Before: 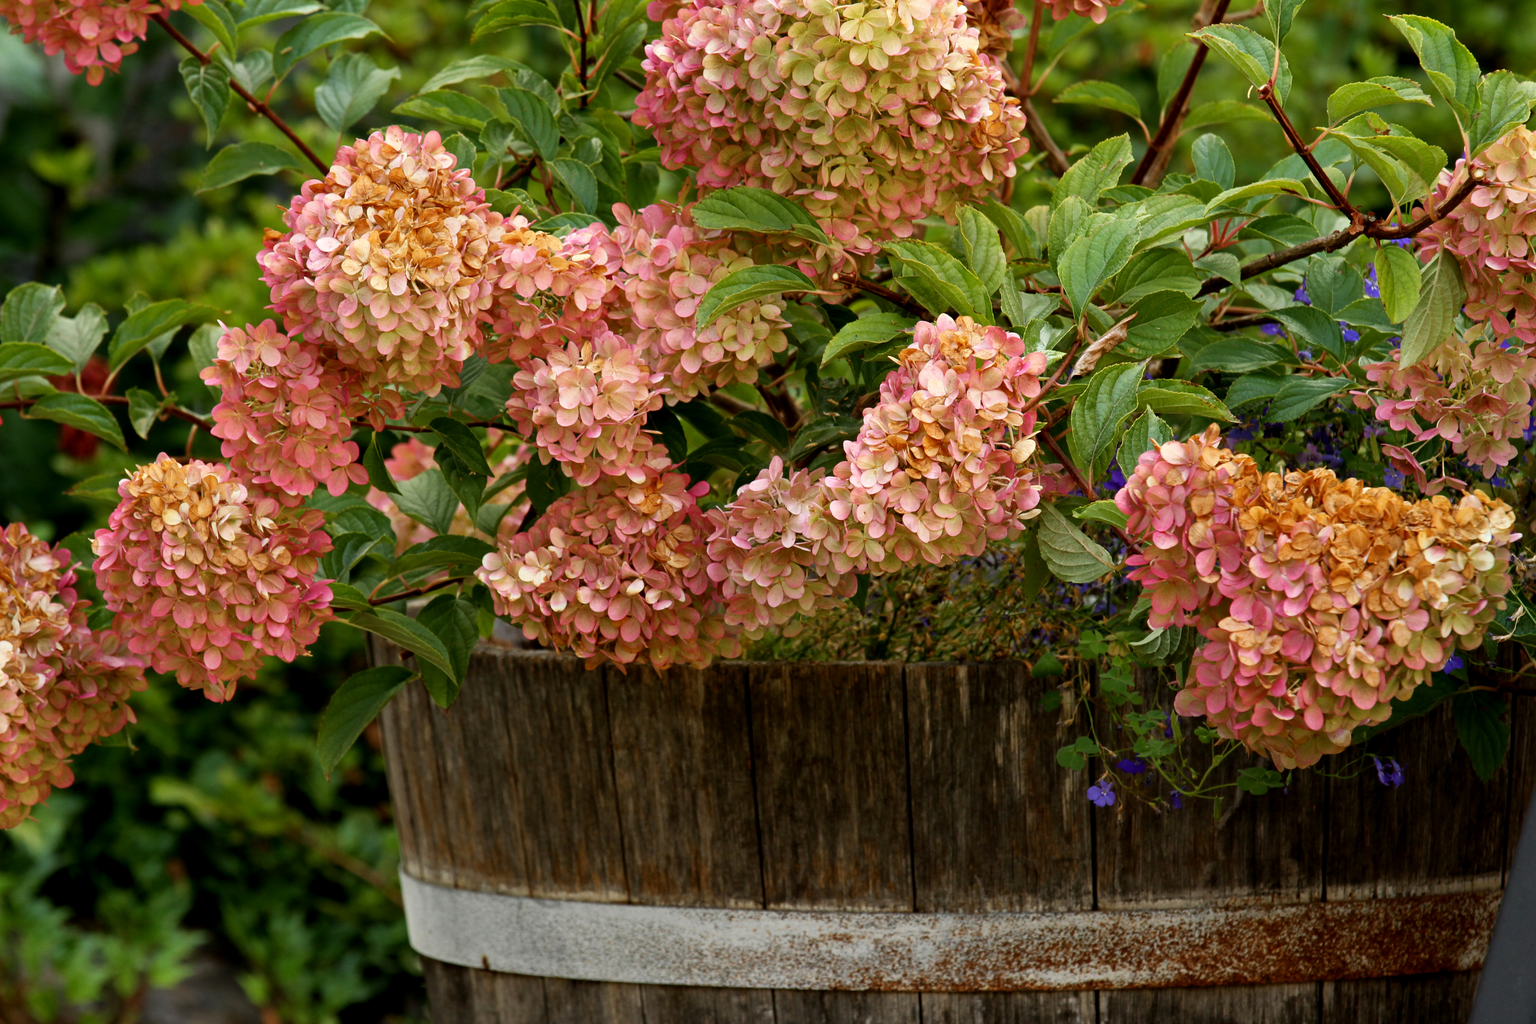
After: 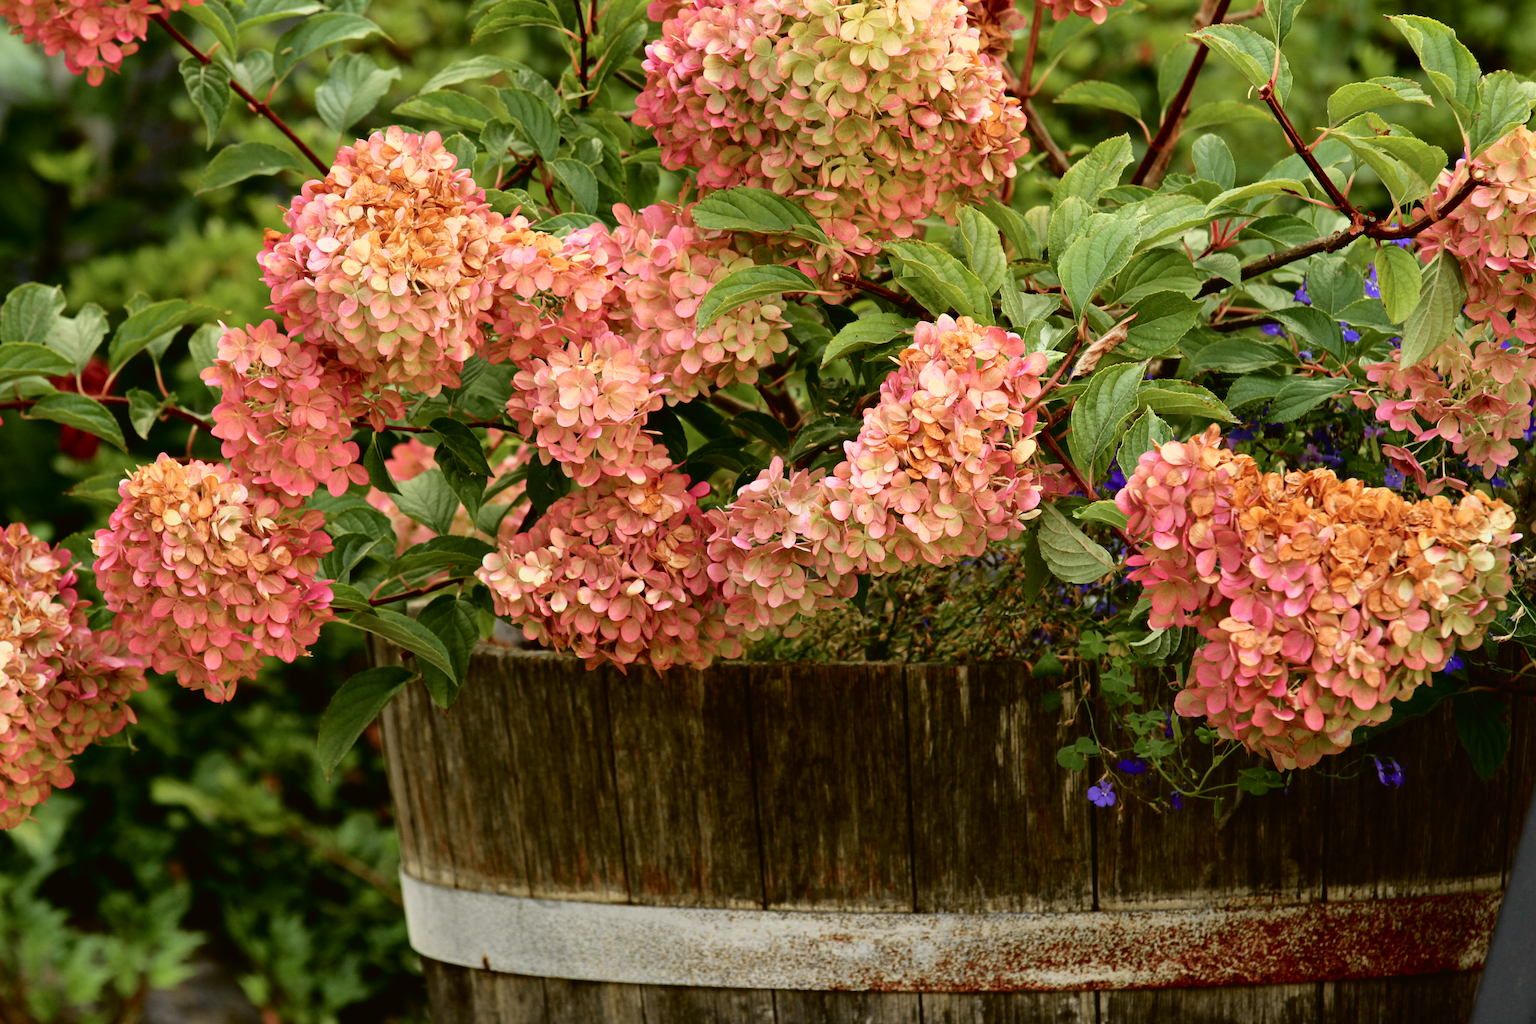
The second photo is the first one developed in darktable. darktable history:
tone curve: curves: ch0 [(0, 0.021) (0.049, 0.044) (0.152, 0.14) (0.328, 0.377) (0.473, 0.543) (0.641, 0.705) (0.85, 0.894) (1, 0.969)]; ch1 [(0, 0) (0.302, 0.331) (0.427, 0.433) (0.472, 0.47) (0.502, 0.503) (0.527, 0.524) (0.564, 0.591) (0.602, 0.632) (0.677, 0.701) (0.859, 0.885) (1, 1)]; ch2 [(0, 0) (0.33, 0.301) (0.447, 0.44) (0.487, 0.496) (0.502, 0.516) (0.535, 0.563) (0.565, 0.6) (0.618, 0.629) (1, 1)], color space Lab, independent channels, preserve colors none
